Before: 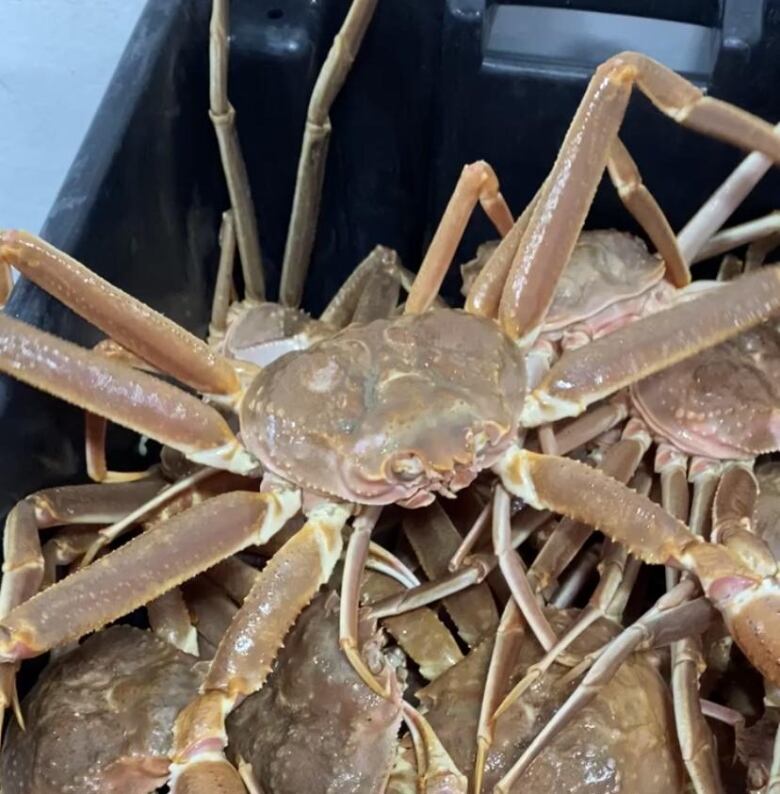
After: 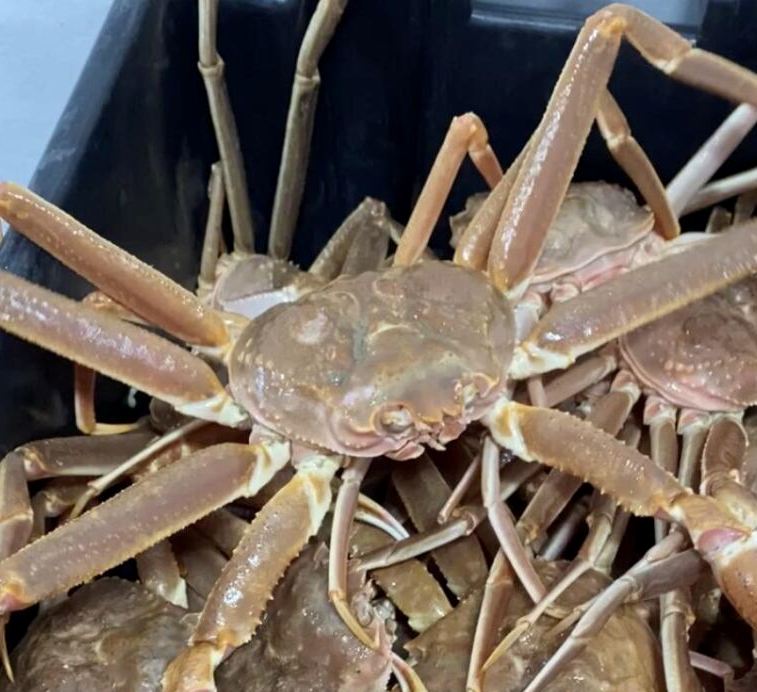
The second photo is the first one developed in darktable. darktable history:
crop: left 1.507%, top 6.147%, right 1.379%, bottom 6.637%
exposure: black level correction 0.001, compensate highlight preservation false
